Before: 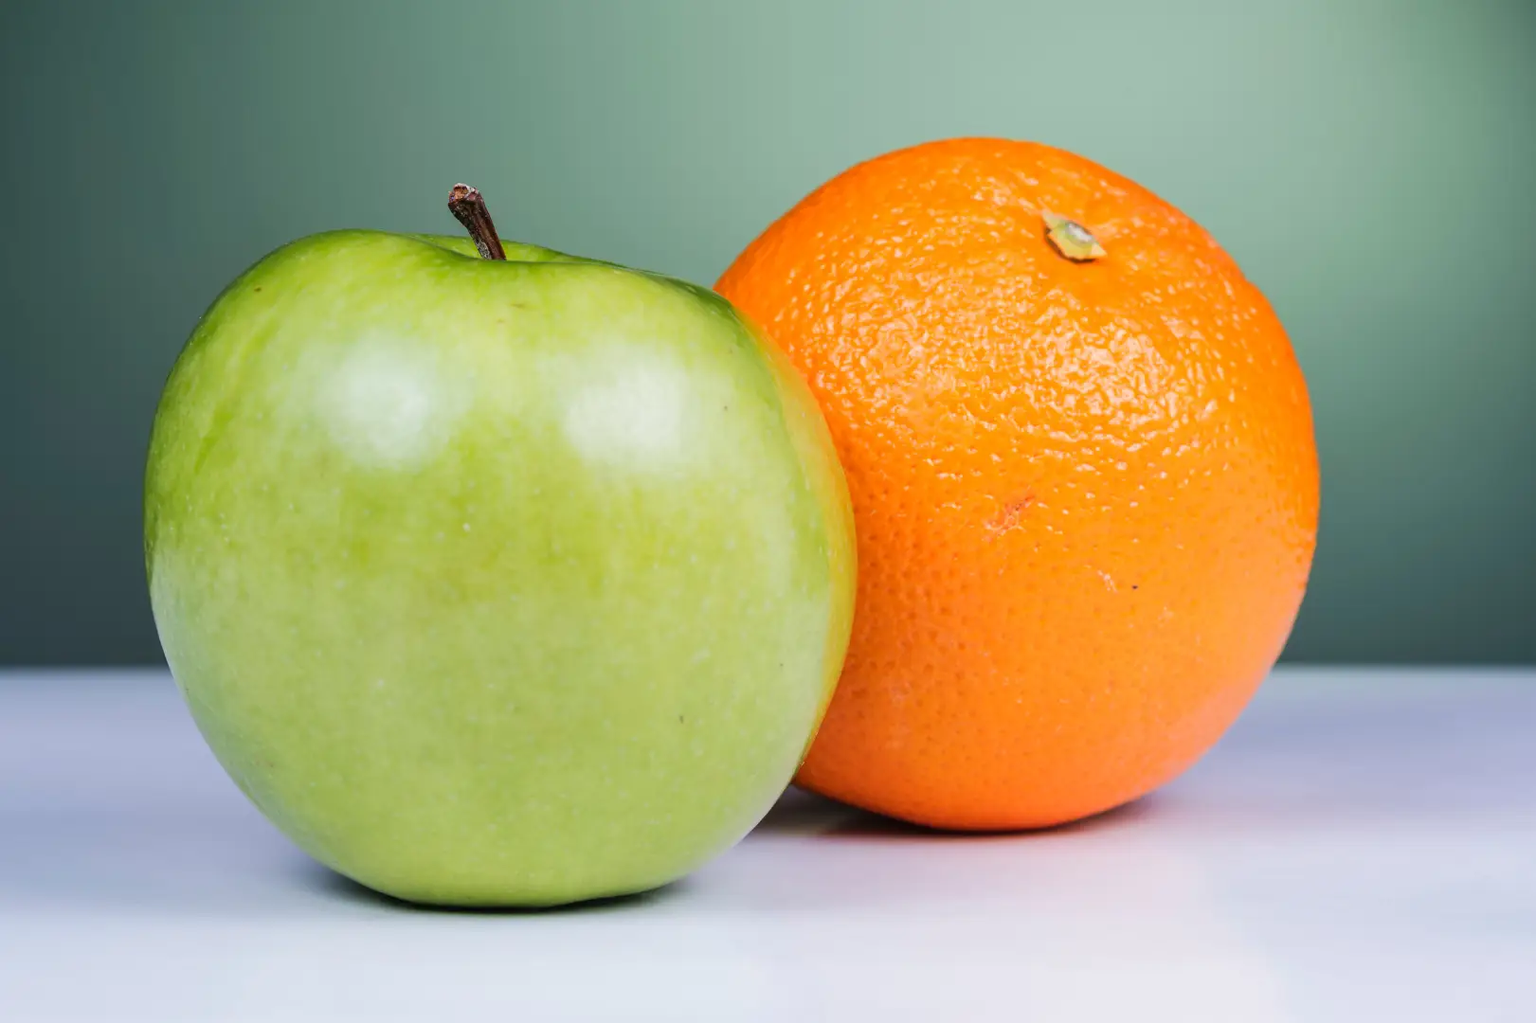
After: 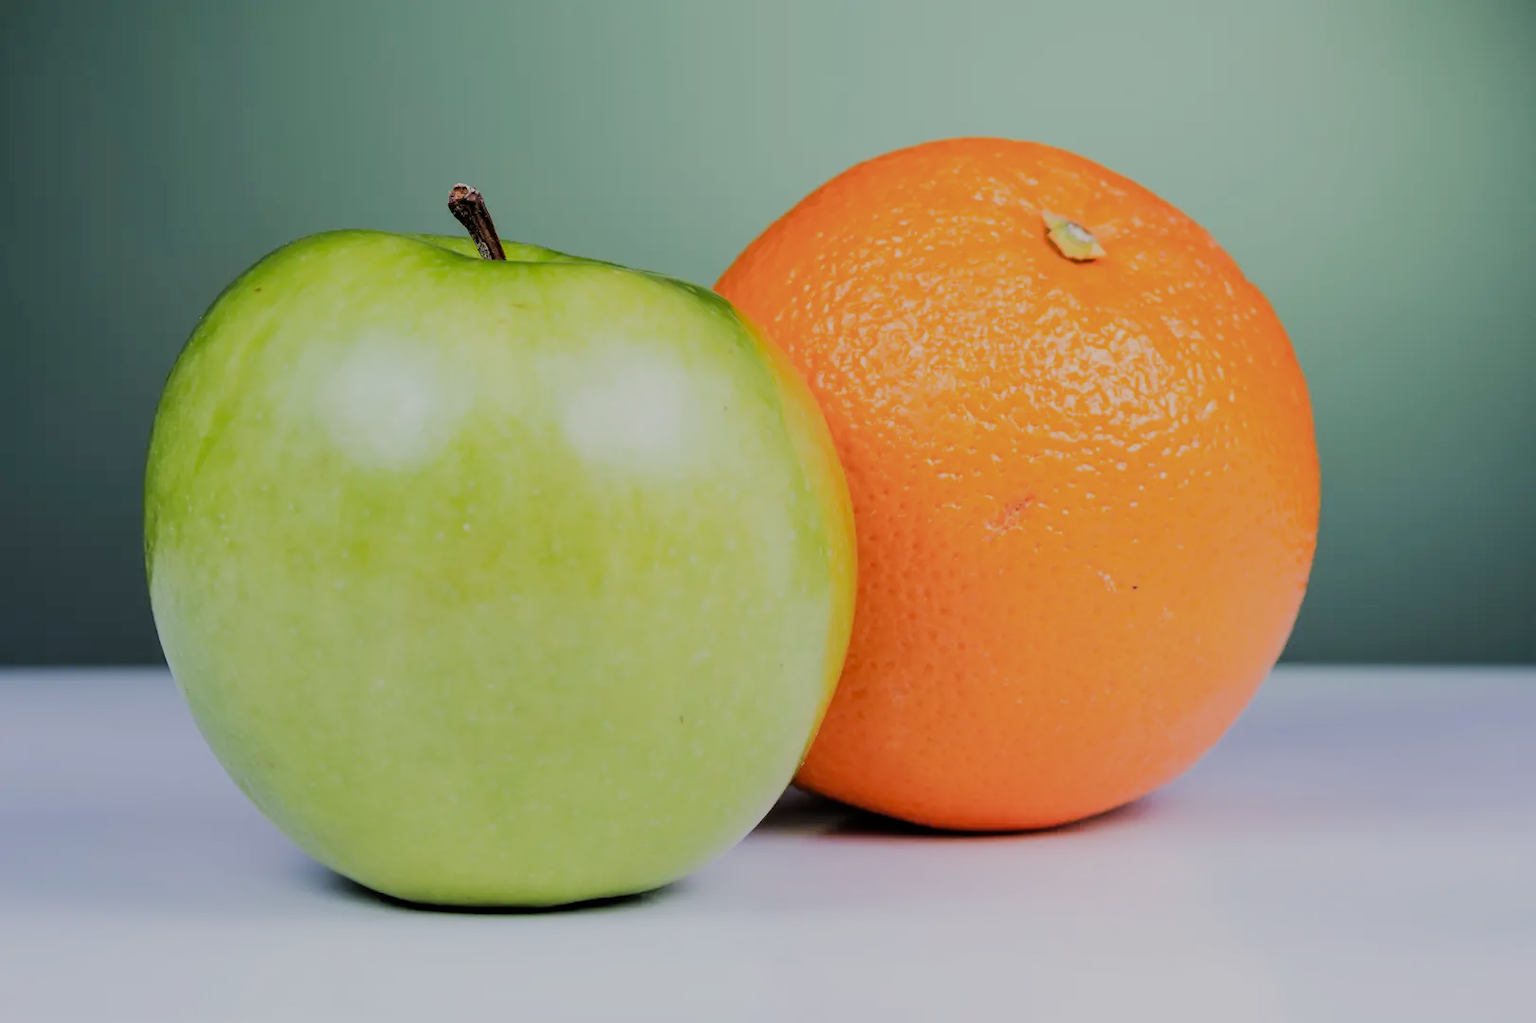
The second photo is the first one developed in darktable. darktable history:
filmic rgb: black relative exposure -6.04 EV, white relative exposure 6.96 EV, hardness 2.26
